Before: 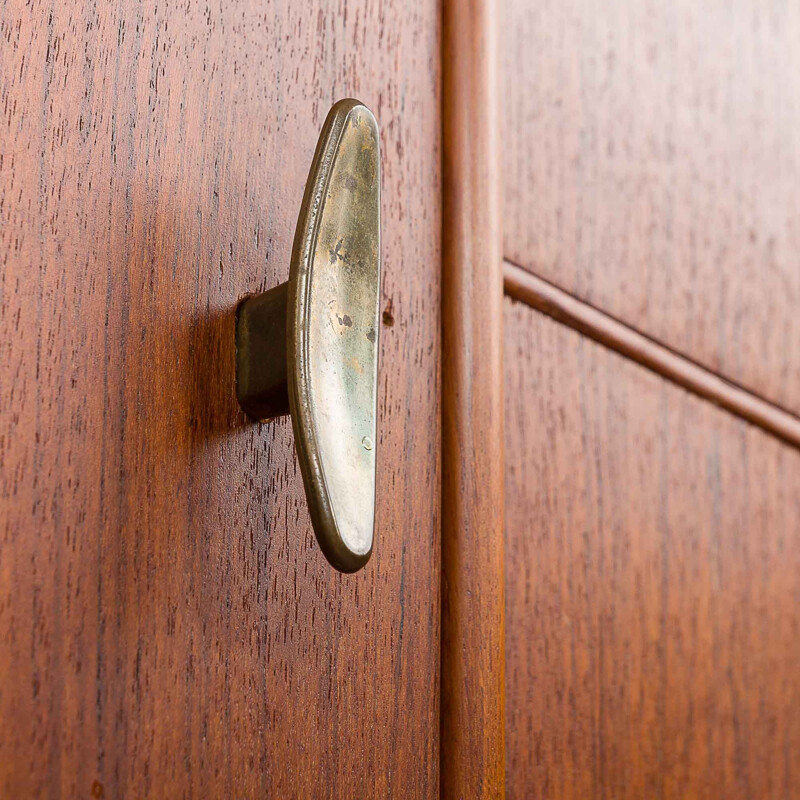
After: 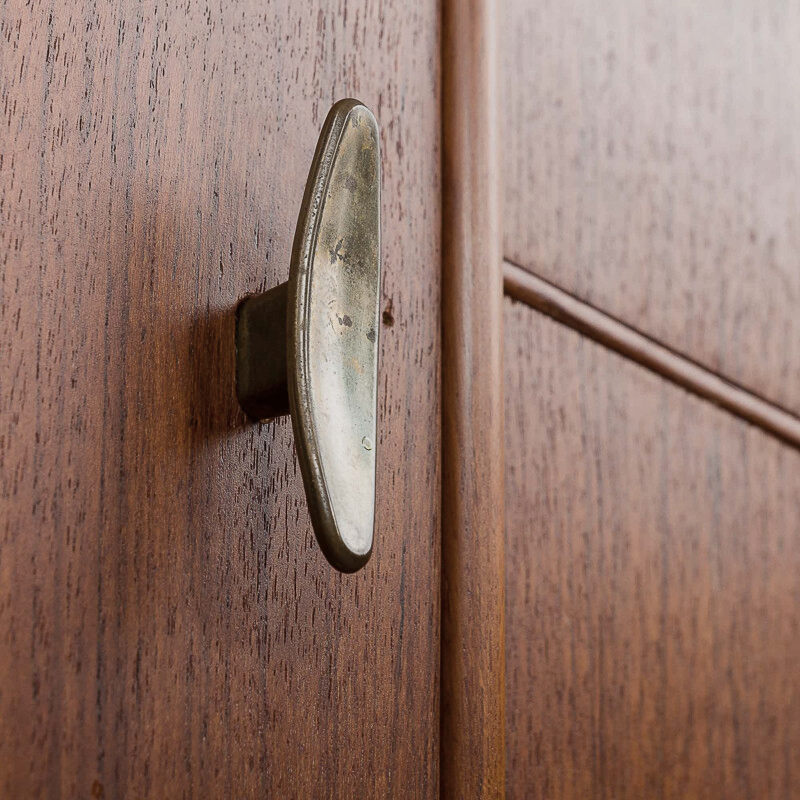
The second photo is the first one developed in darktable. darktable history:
exposure: exposure -0.425 EV, compensate highlight preservation false
contrast brightness saturation: contrast 0.102, saturation -0.298
